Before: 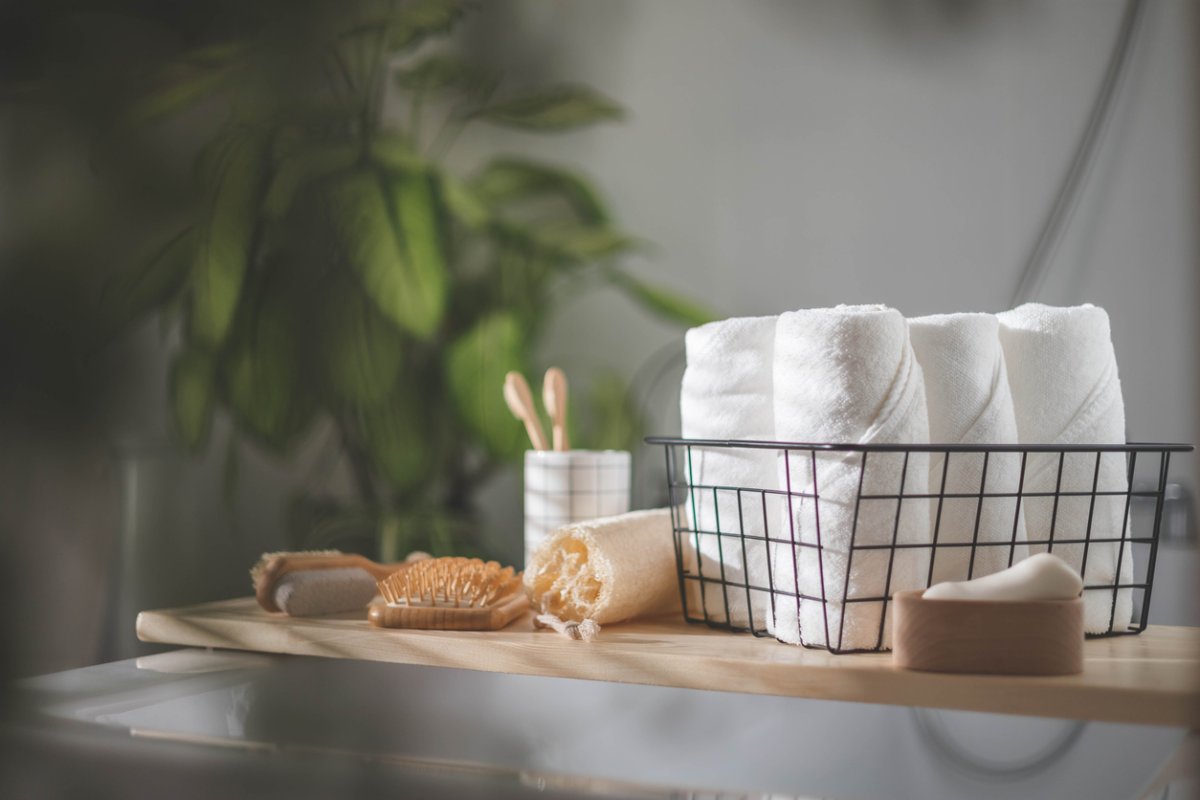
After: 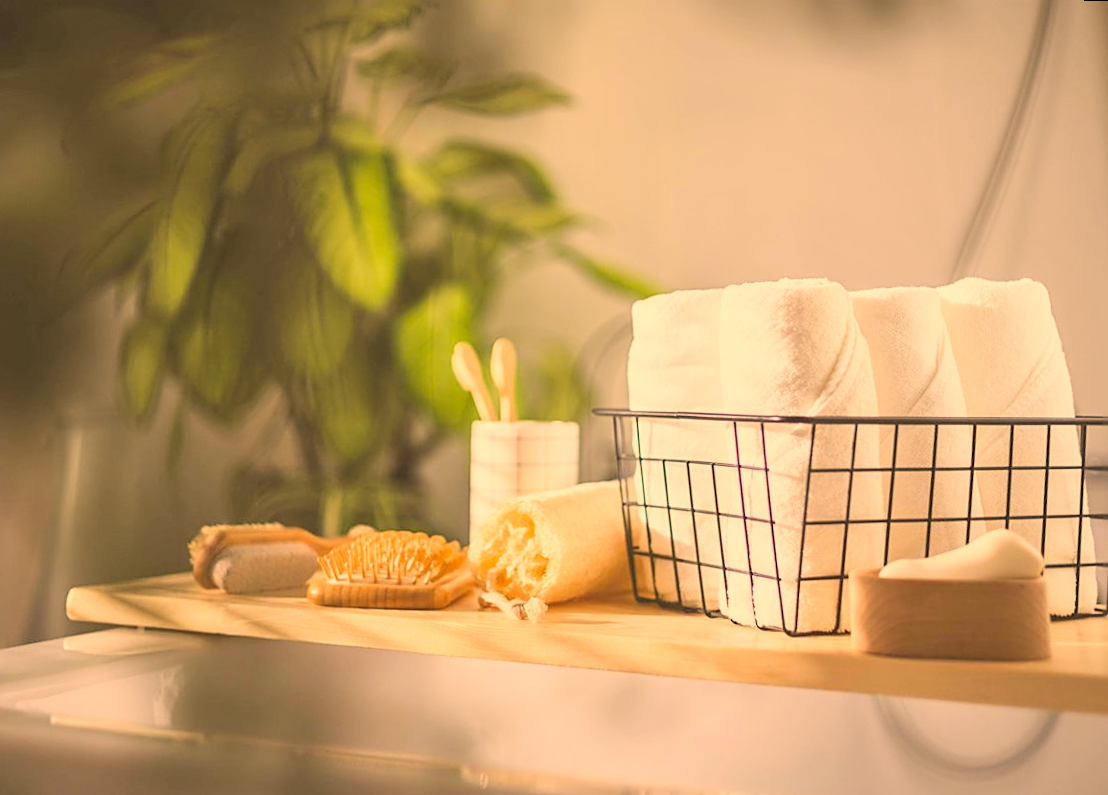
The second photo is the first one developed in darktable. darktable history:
exposure: black level correction 0, exposure 1.4 EV, compensate highlight preservation false
rotate and perspective: rotation 0.215°, lens shift (vertical) -0.139, crop left 0.069, crop right 0.939, crop top 0.002, crop bottom 0.996
filmic rgb: black relative exposure -7.65 EV, white relative exposure 4.56 EV, hardness 3.61, color science v6 (2022)
crop and rotate: left 0.614%, top 0.179%, bottom 0.309%
local contrast: mode bilateral grid, contrast 20, coarseness 50, detail 120%, midtone range 0.2
color correction: highlights a* 17.94, highlights b* 35.39, shadows a* 1.48, shadows b* 6.42, saturation 1.01
sharpen: radius 1.967
